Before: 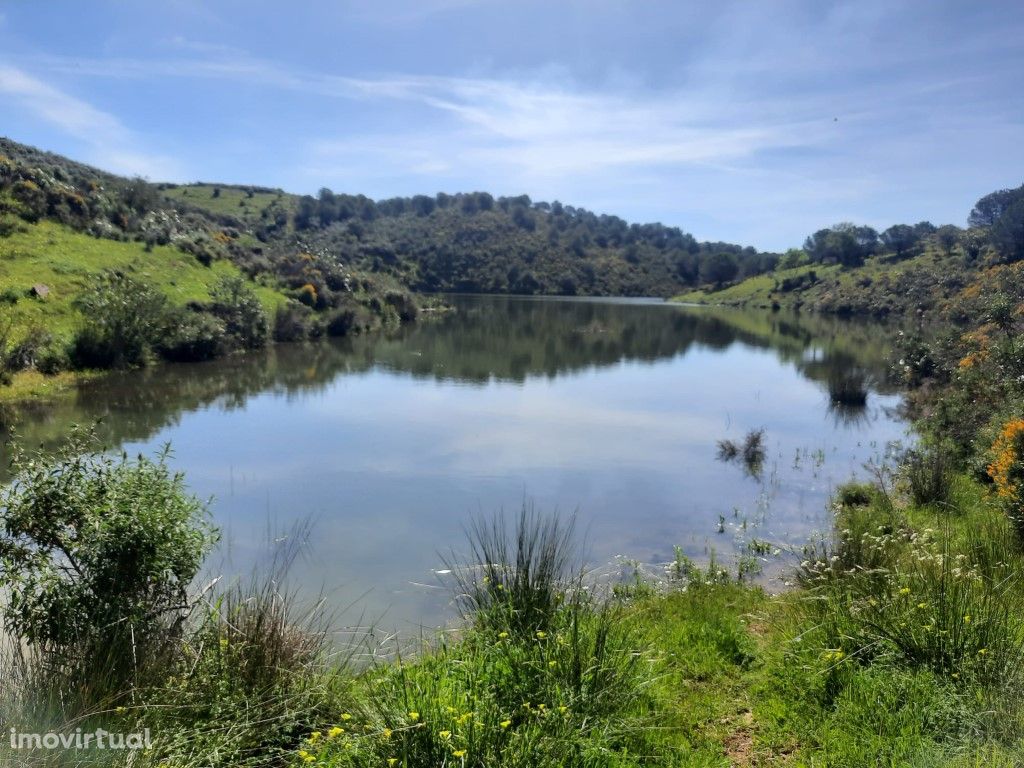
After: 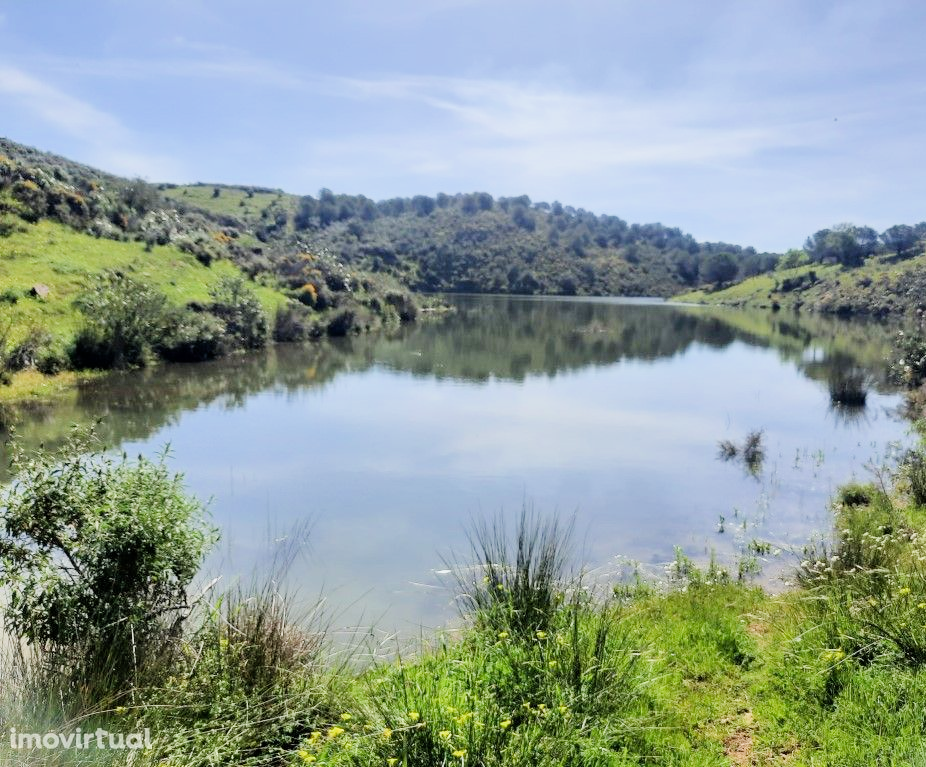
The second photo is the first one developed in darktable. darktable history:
exposure: black level correction 0, exposure 1.107 EV, compensate highlight preservation false
crop: right 9.514%, bottom 0.046%
filmic rgb: black relative exposure -7.65 EV, white relative exposure 4.56 EV, threshold 3.03 EV, hardness 3.61, enable highlight reconstruction true
